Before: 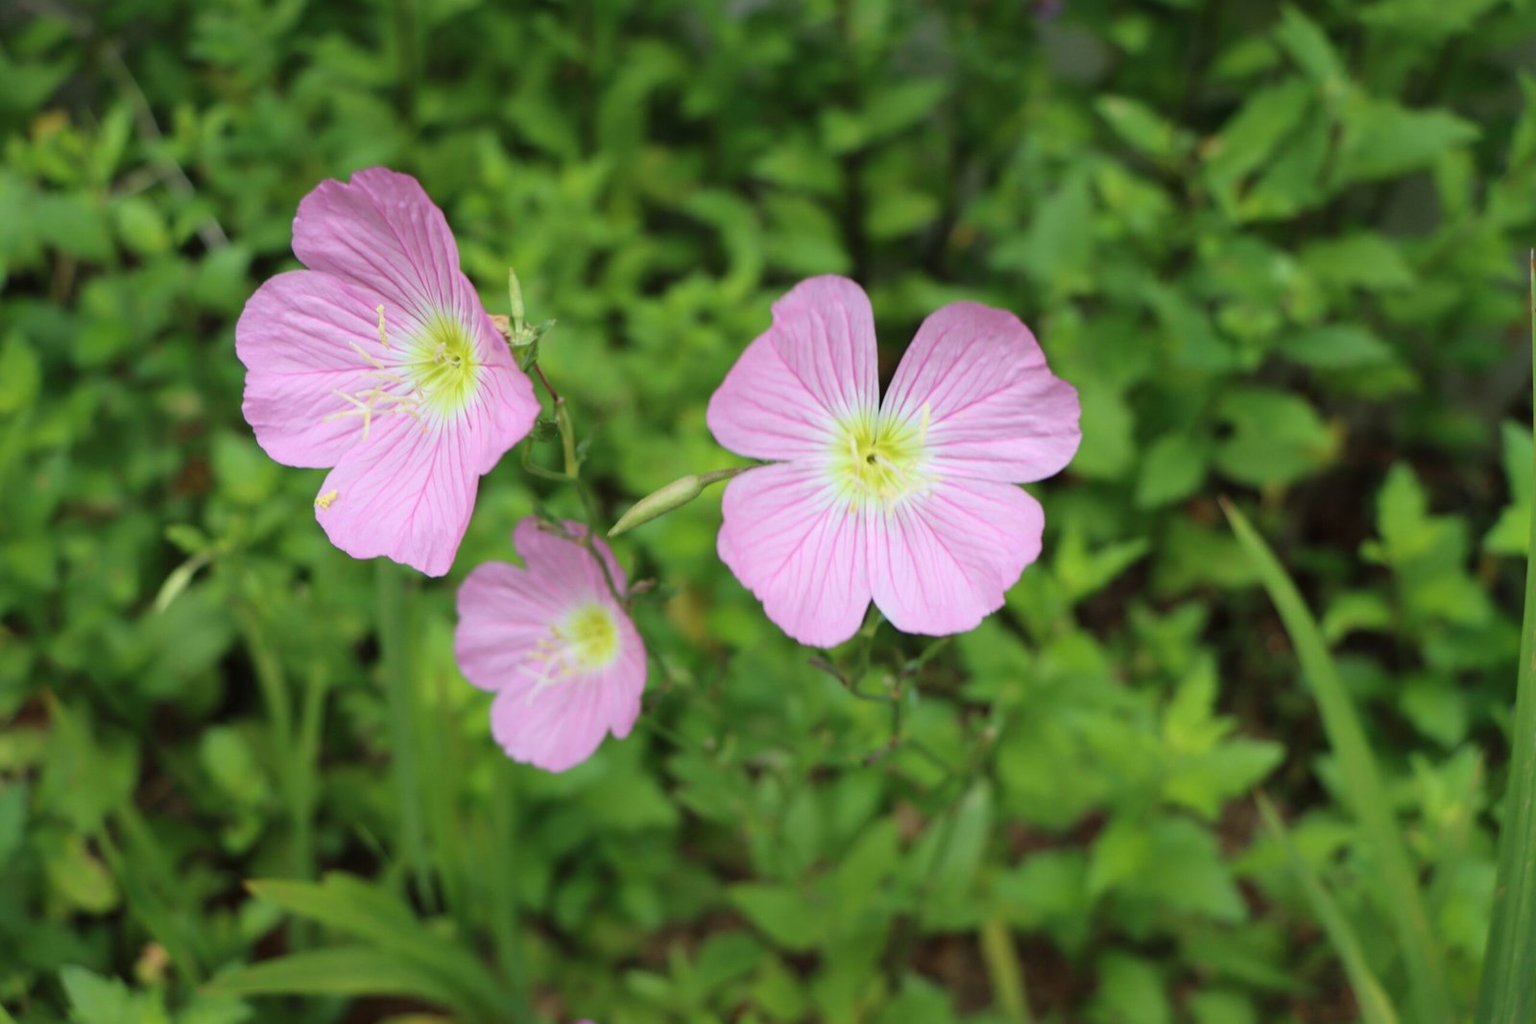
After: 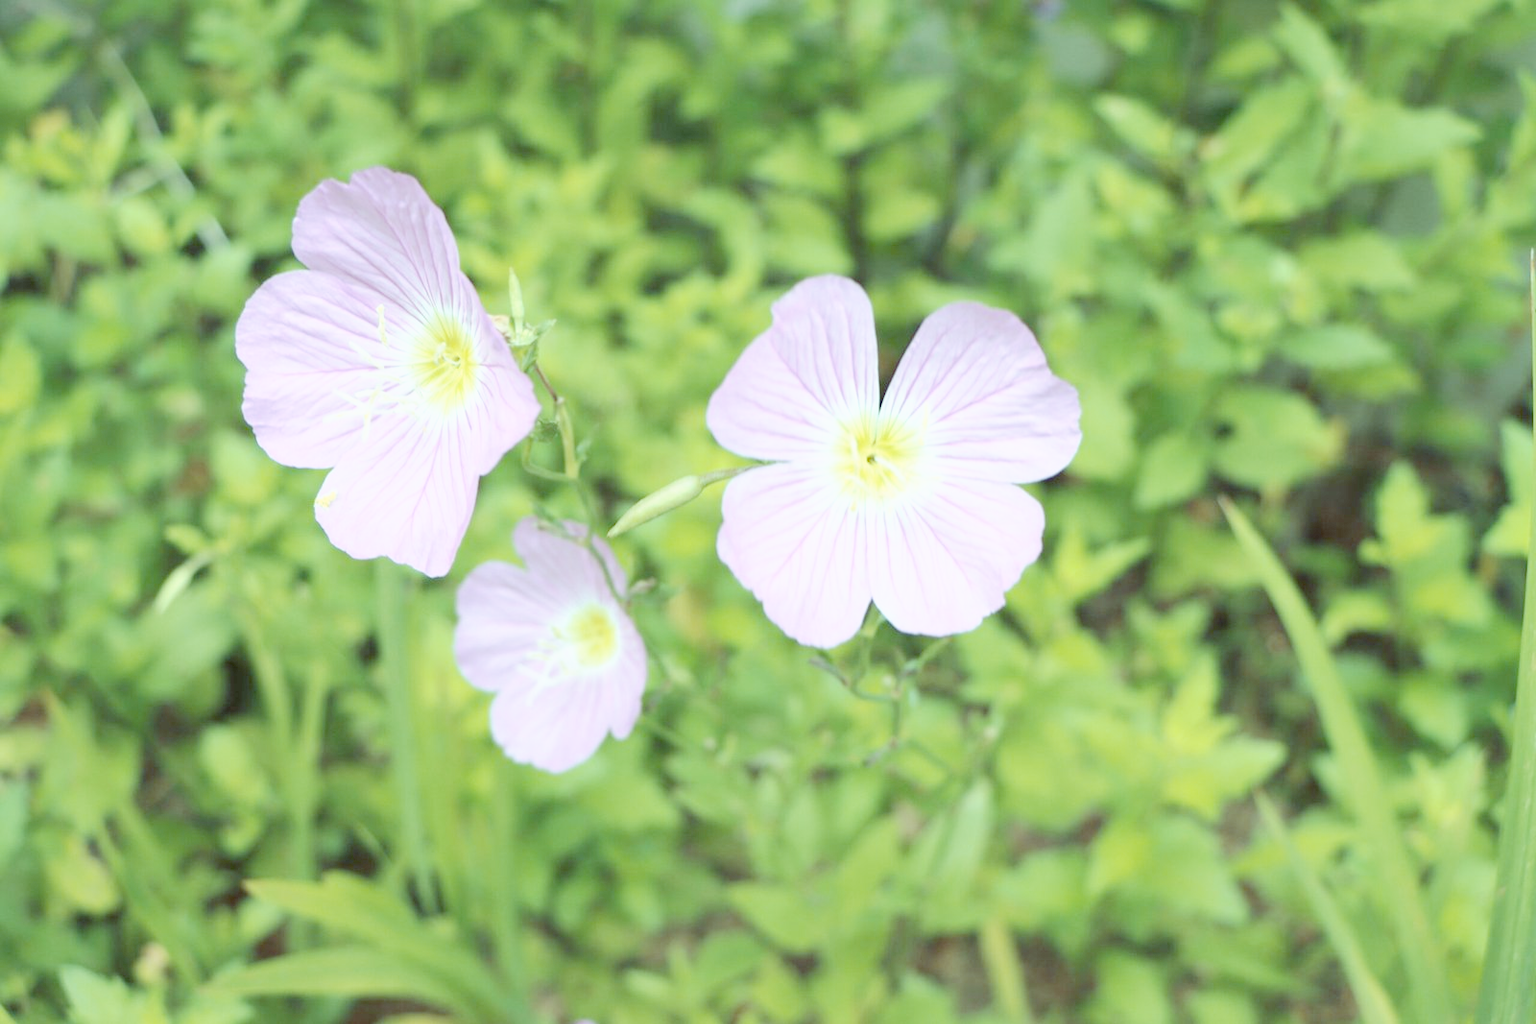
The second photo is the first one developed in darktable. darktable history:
tone curve: curves: ch0 [(0, 0) (0.003, 0.002) (0.011, 0.006) (0.025, 0.014) (0.044, 0.025) (0.069, 0.039) (0.1, 0.056) (0.136, 0.086) (0.177, 0.129) (0.224, 0.183) (0.277, 0.247) (0.335, 0.318) (0.399, 0.395) (0.468, 0.48) (0.543, 0.571) (0.623, 0.668) (0.709, 0.773) (0.801, 0.873) (0.898, 0.978) (1, 1)], preserve colors none
color look up table: target L [88.75, 79.49, 70.22, 64.58, 53.28, 37.92, 198, 92.24, 90.3, 80.45, 77.21, 80.08, 69.63, 69.17, 66.32, 67.28, 60.58, 52.38, 53.86, 50.77, 40.99, 32.59, 85.88, 80.53, 74.85, 56.36, 52.94, 53.18, 53.87, 48.37, 36.24, 28.39, 24.22, 25.65, 20.87, 17.65, 13.76, 11.87, 11.16, 81.63, 81.75, 81.31, 81.29, 81.2, 81.33, 71.95, 64.86, 53.53, 48.06], target a [-7.459, -8.62, -22.85, -46.88, -43.62, -16.36, 0, -0.001, -7.68, 2.492, 1.931, -3.613, 24.86, 14.49, 6.365, -8.334, 25.89, 36.74, 33.84, 33.68, 34.46, 10.05, -7.087, -7.662, -8.146, -0.905, 30.72, 17.56, -4.543, -7.211, 13.63, -1.63, 15.71, 23.69, -0.086, 1.487, 2.067, 2.075, 2.578, -8.616, -12.65, -9.633, -8.264, -10.99, -9.385, -32.11, -26.72, -18, -10.96], target b [-1.29, 0.169, 57.87, 32.63, 34.81, 22.01, 0.001, 0.005, -1.771, 73.17, 70.37, -0.786, 60.73, 64.09, 13.69, 1.127, 55.3, 27.68, -6.292, 17.38, 26.86, 12.93, -1.492, -1.145, 0.306, -27.13, -17.64, -34.06, -53.23, -1.349, -58.57, -4.961, -22.85, -58.74, -3.164, -5.308, -5.255, -3.384, -3.868, -1.503, -4.23, -3.173, -3.273, -2.686, -6.059, -1.133, -29.79, -31.89, -27.73], num patches 49
